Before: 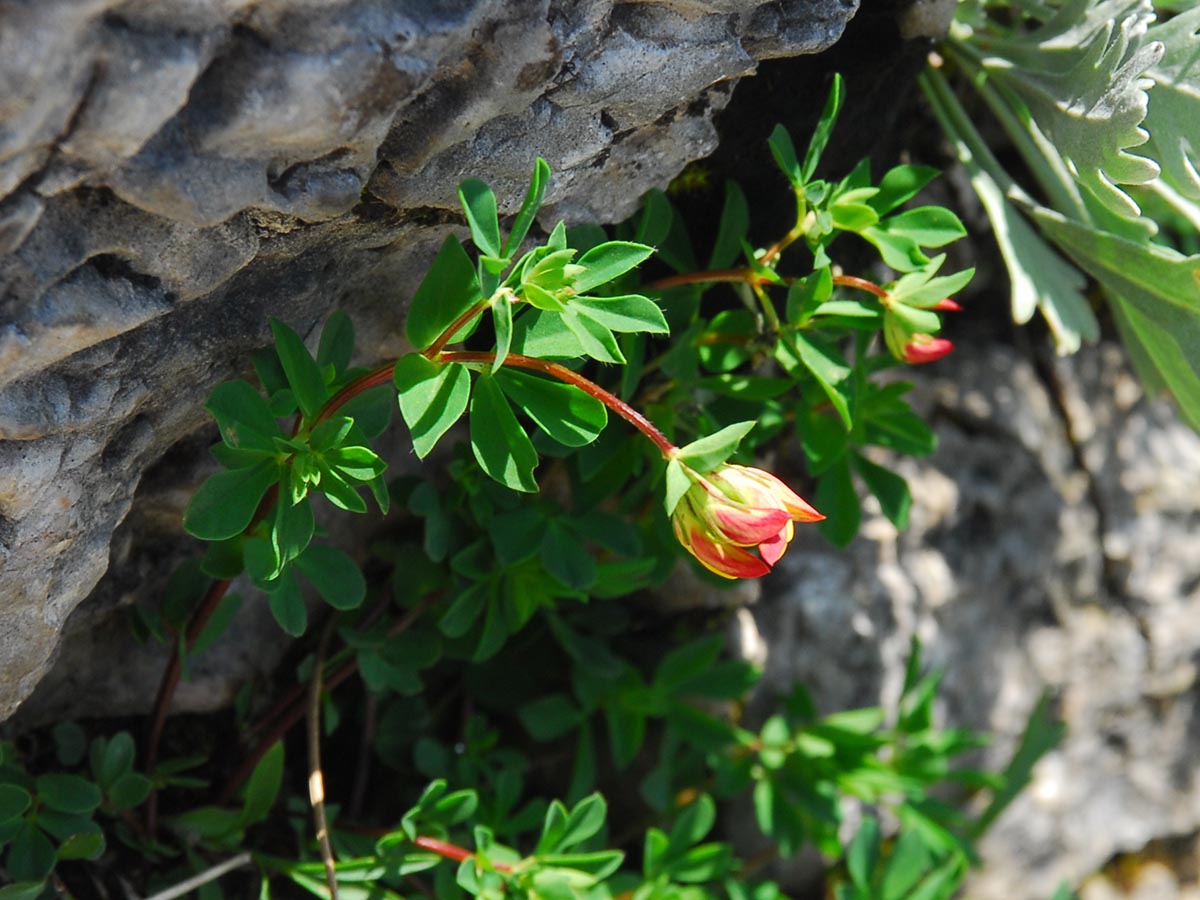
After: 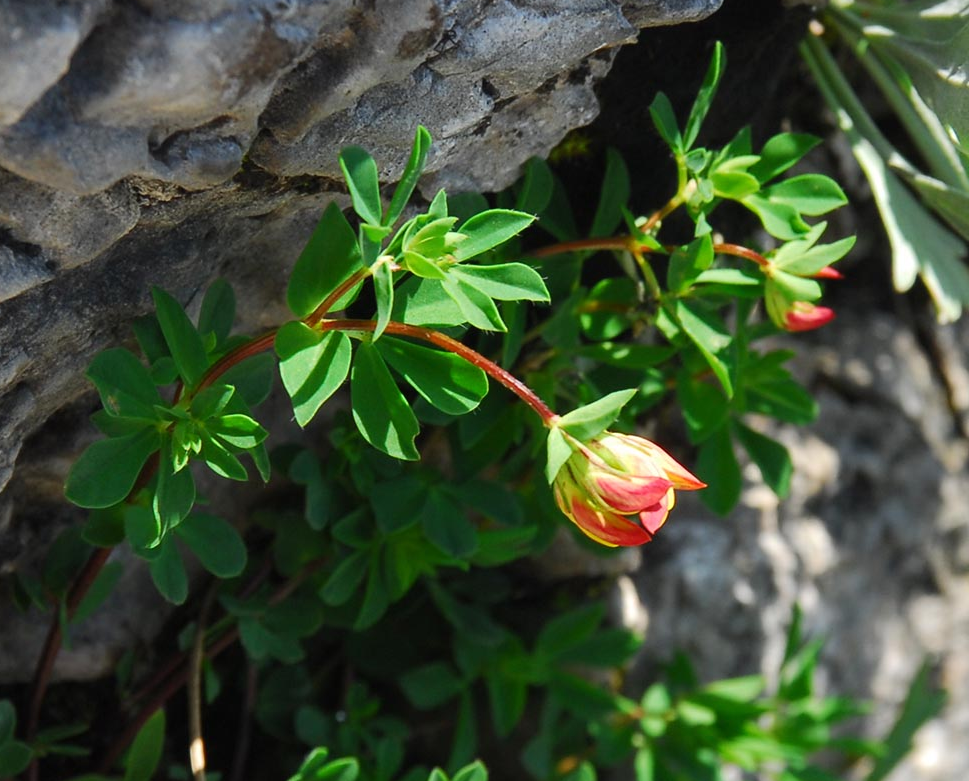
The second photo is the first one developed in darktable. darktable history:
crop: left 9.941%, top 3.646%, right 9.28%, bottom 9.549%
